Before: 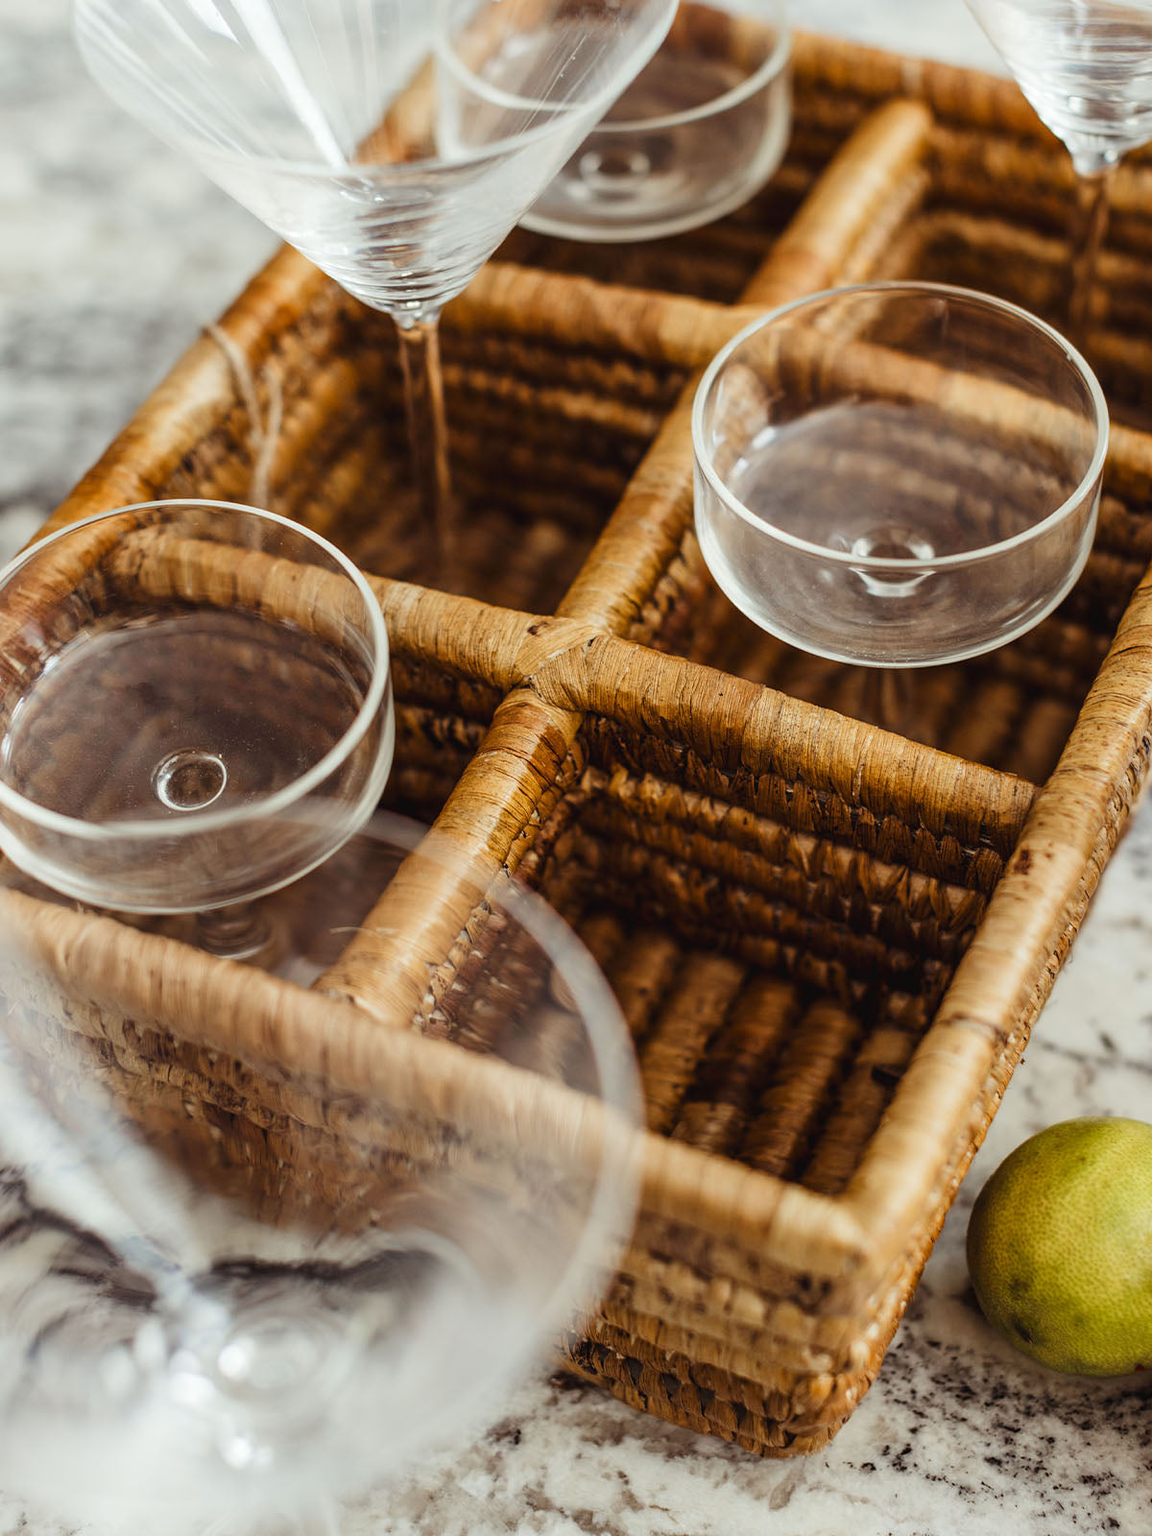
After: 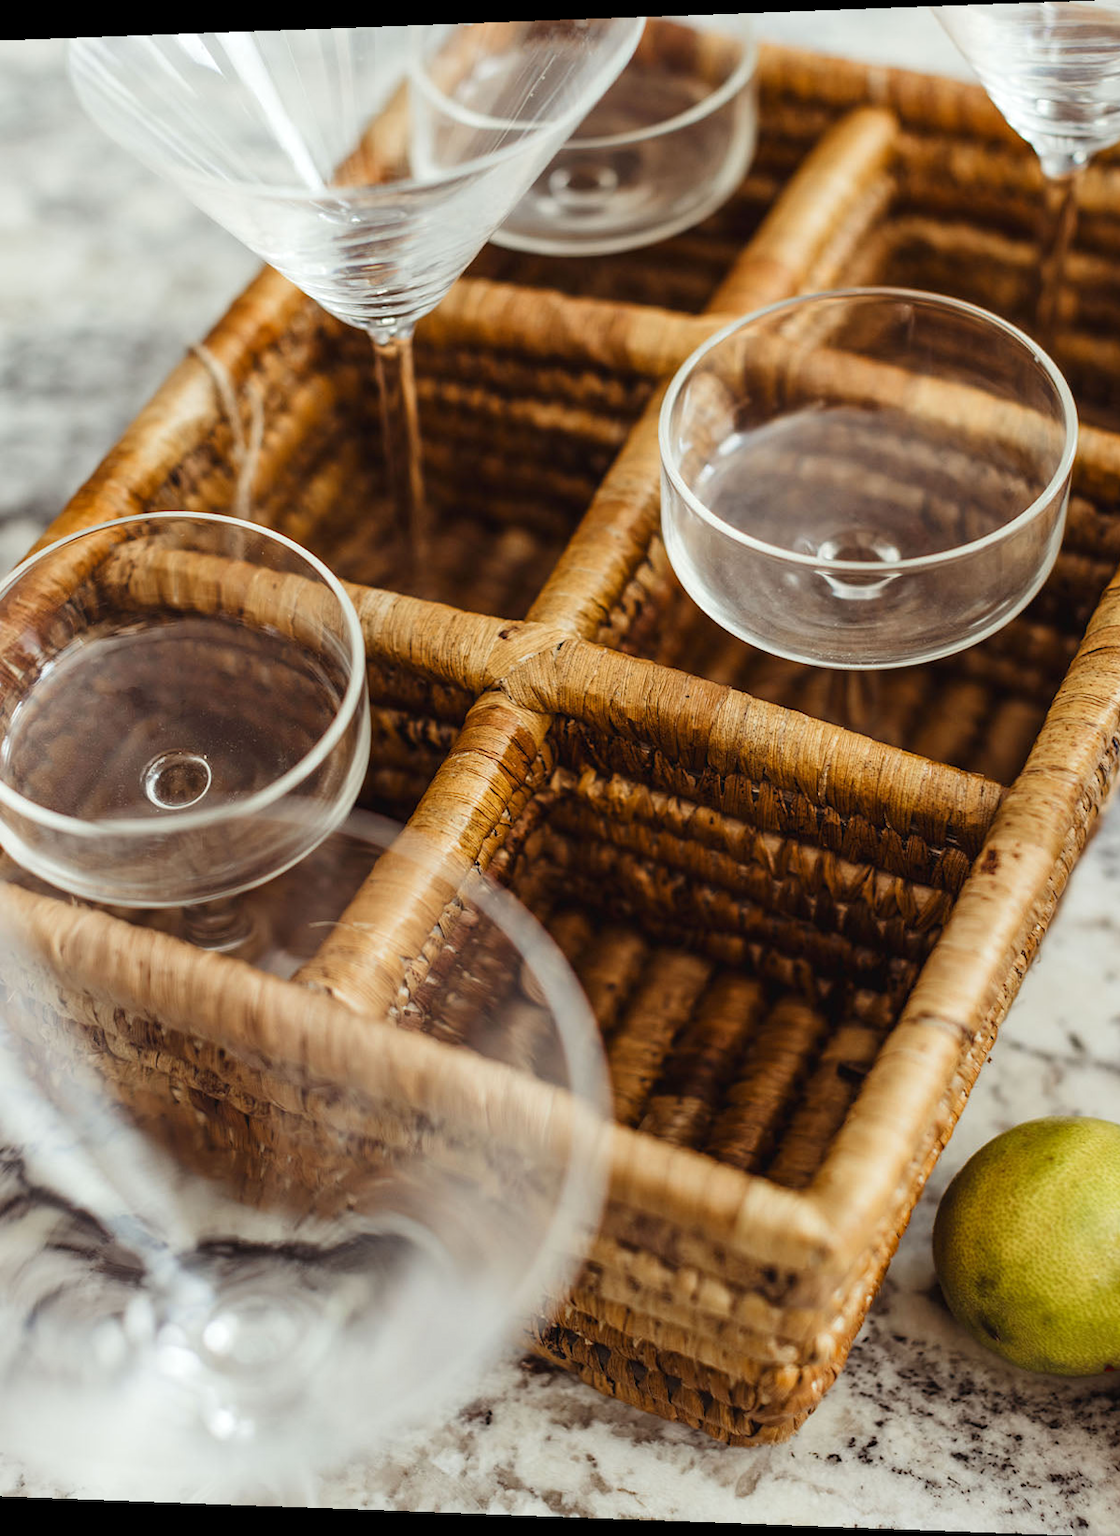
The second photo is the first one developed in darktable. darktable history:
levels: levels [0, 0.492, 0.984]
rotate and perspective: lens shift (horizontal) -0.055, automatic cropping off
